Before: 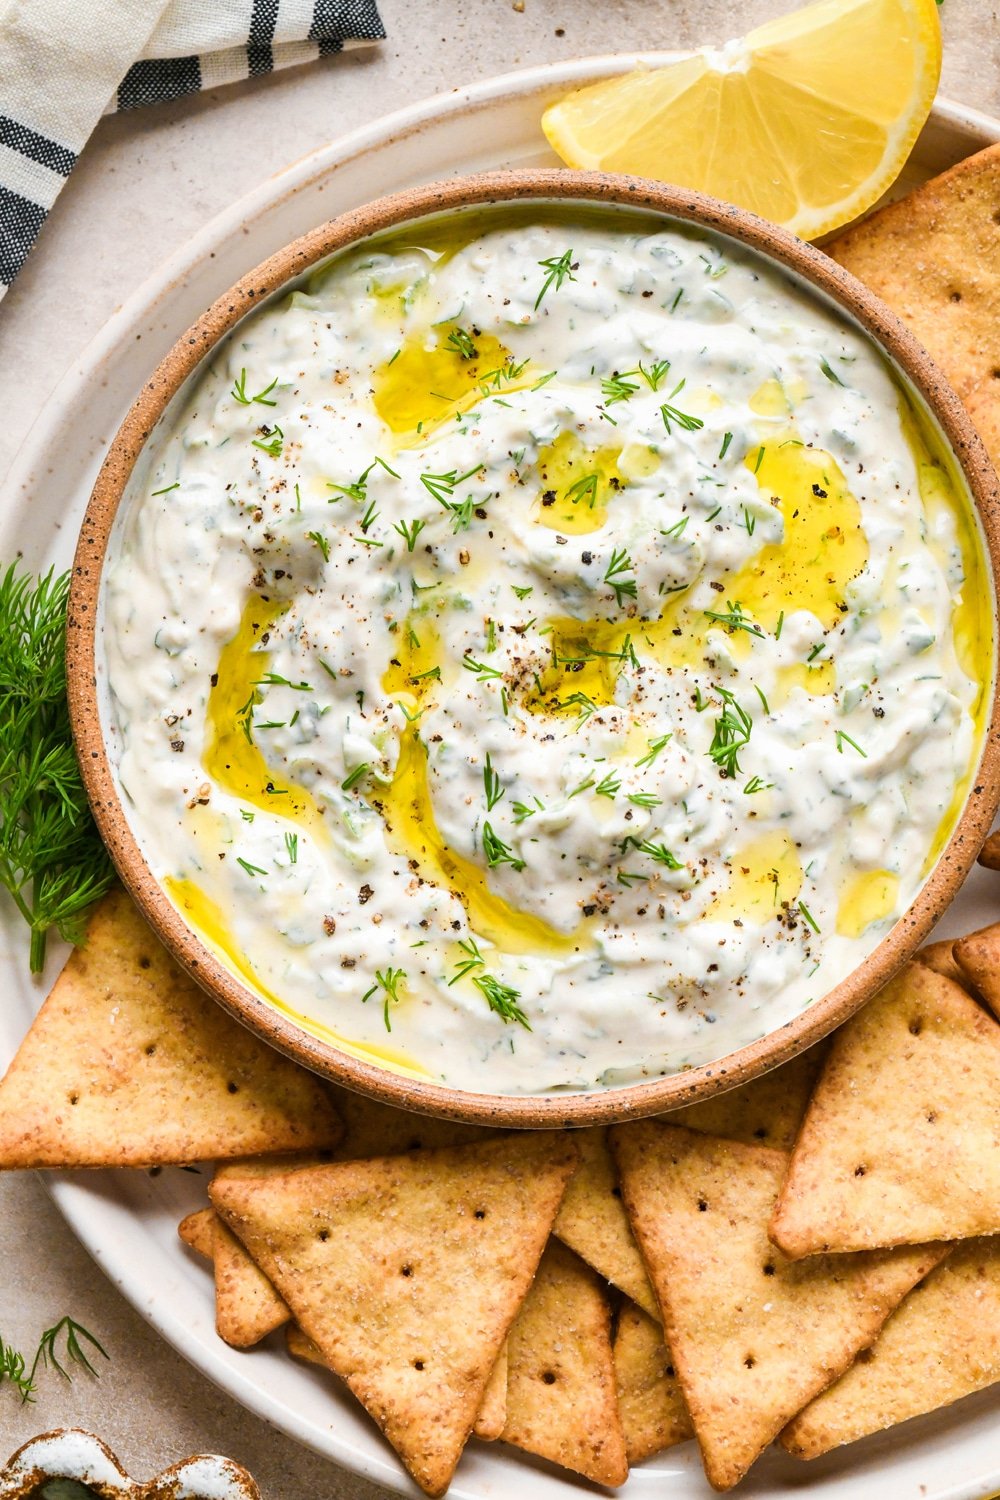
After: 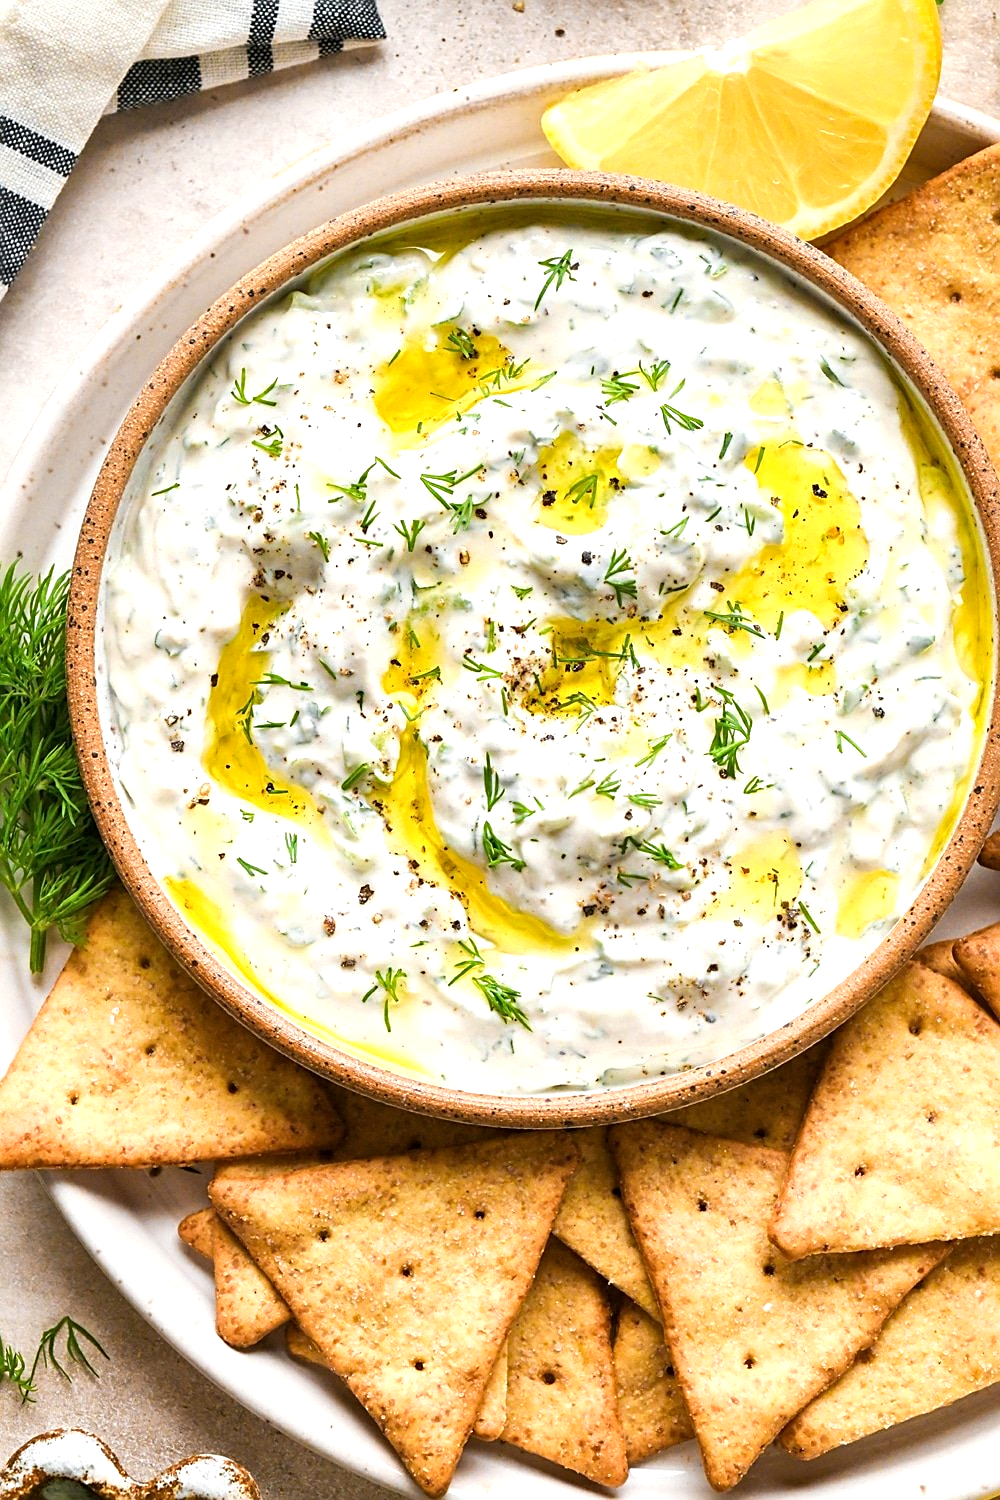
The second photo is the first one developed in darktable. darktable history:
local contrast: mode bilateral grid, contrast 20, coarseness 50, detail 120%, midtone range 0.2
sharpen: on, module defaults
exposure: exposure 0.376 EV, compensate highlight preservation false
